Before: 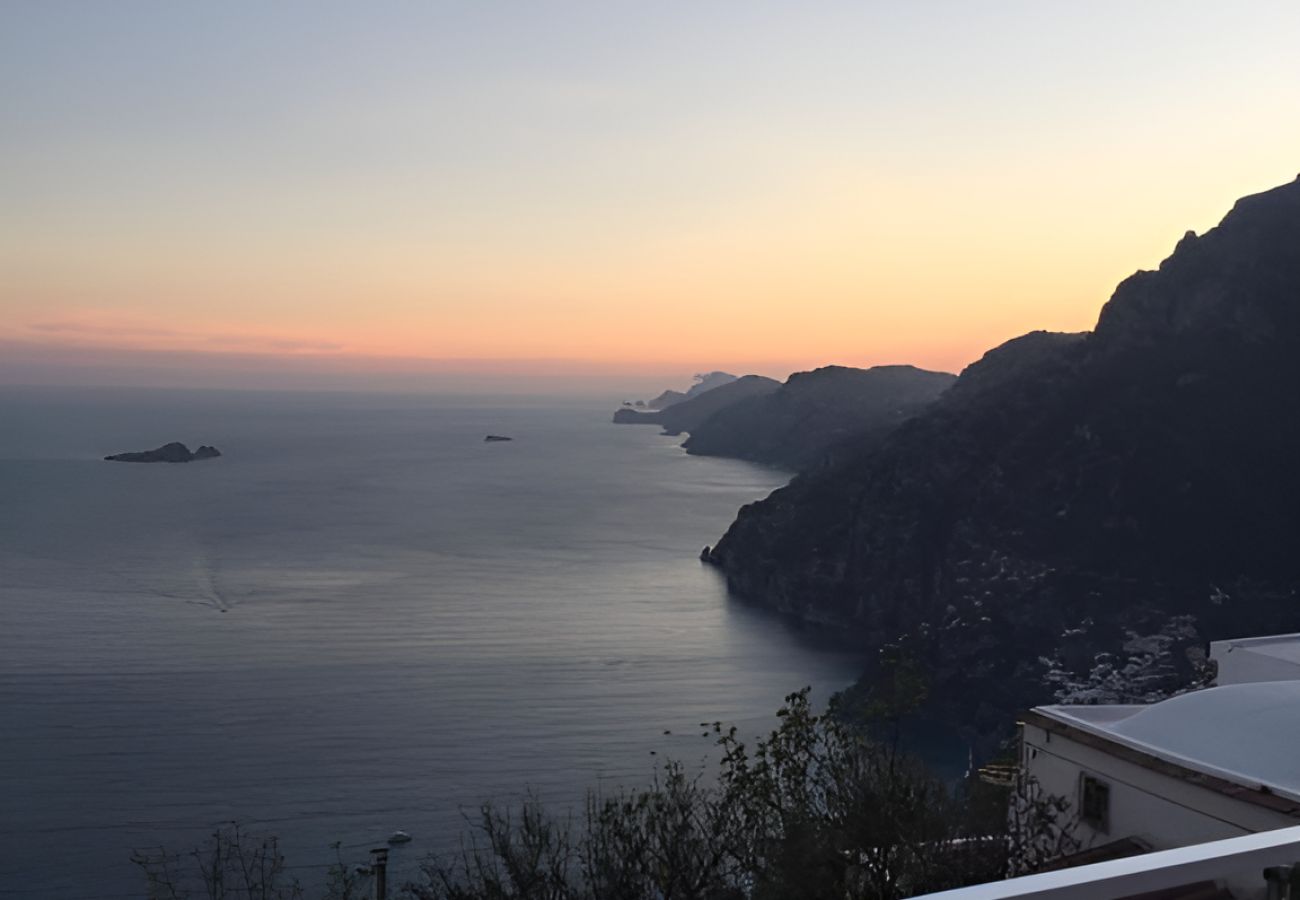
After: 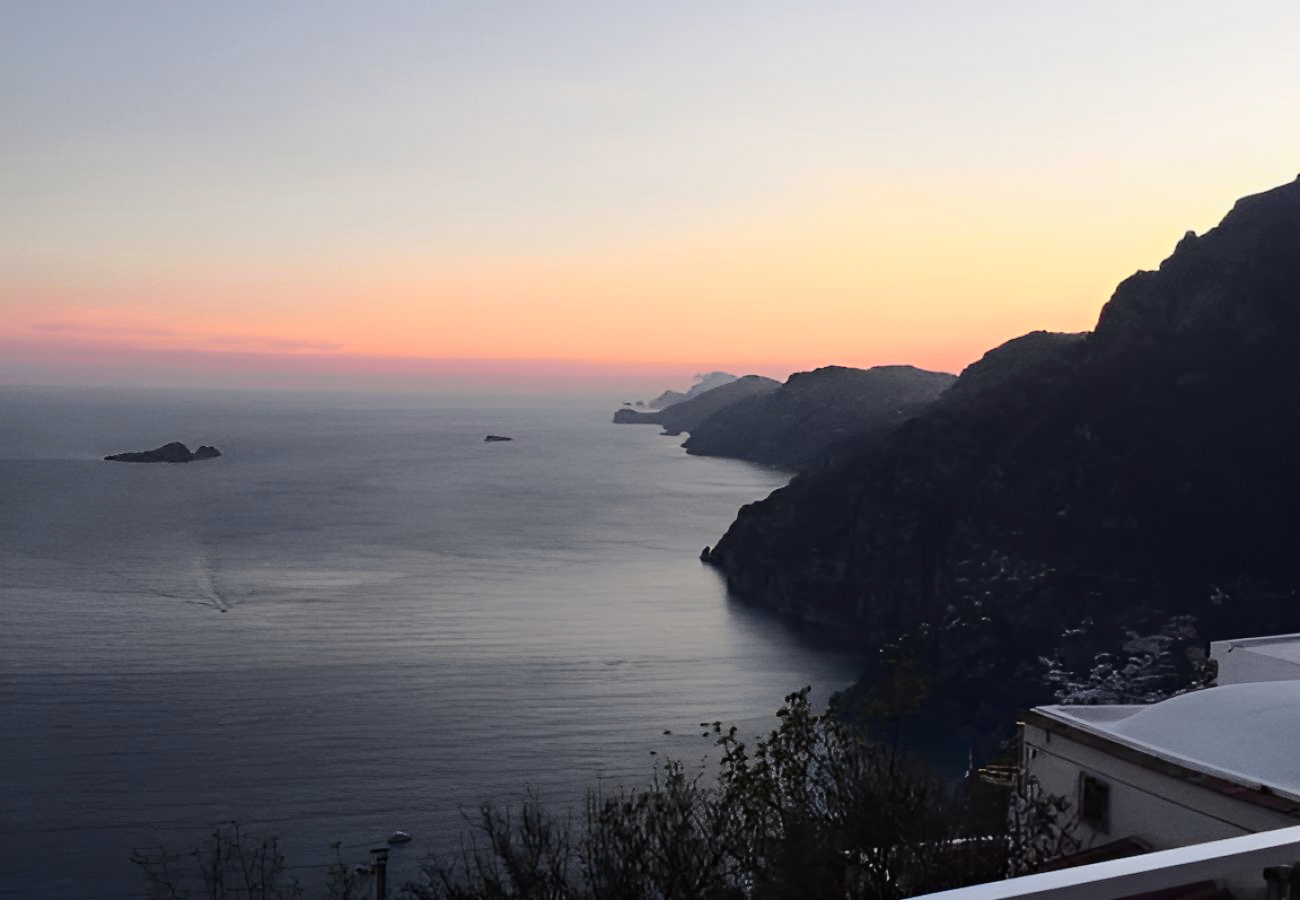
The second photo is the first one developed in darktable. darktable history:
tone curve: curves: ch0 [(0, 0) (0.104, 0.061) (0.239, 0.201) (0.327, 0.317) (0.401, 0.443) (0.489, 0.566) (0.65, 0.68) (0.832, 0.858) (1, 0.977)]; ch1 [(0, 0) (0.161, 0.092) (0.35, 0.33) (0.379, 0.401) (0.447, 0.476) (0.495, 0.499) (0.515, 0.518) (0.534, 0.557) (0.602, 0.625) (0.712, 0.706) (1, 1)]; ch2 [(0, 0) (0.359, 0.372) (0.437, 0.437) (0.502, 0.501) (0.55, 0.534) (0.592, 0.601) (0.647, 0.64) (1, 1)], color space Lab, independent channels, preserve colors none
